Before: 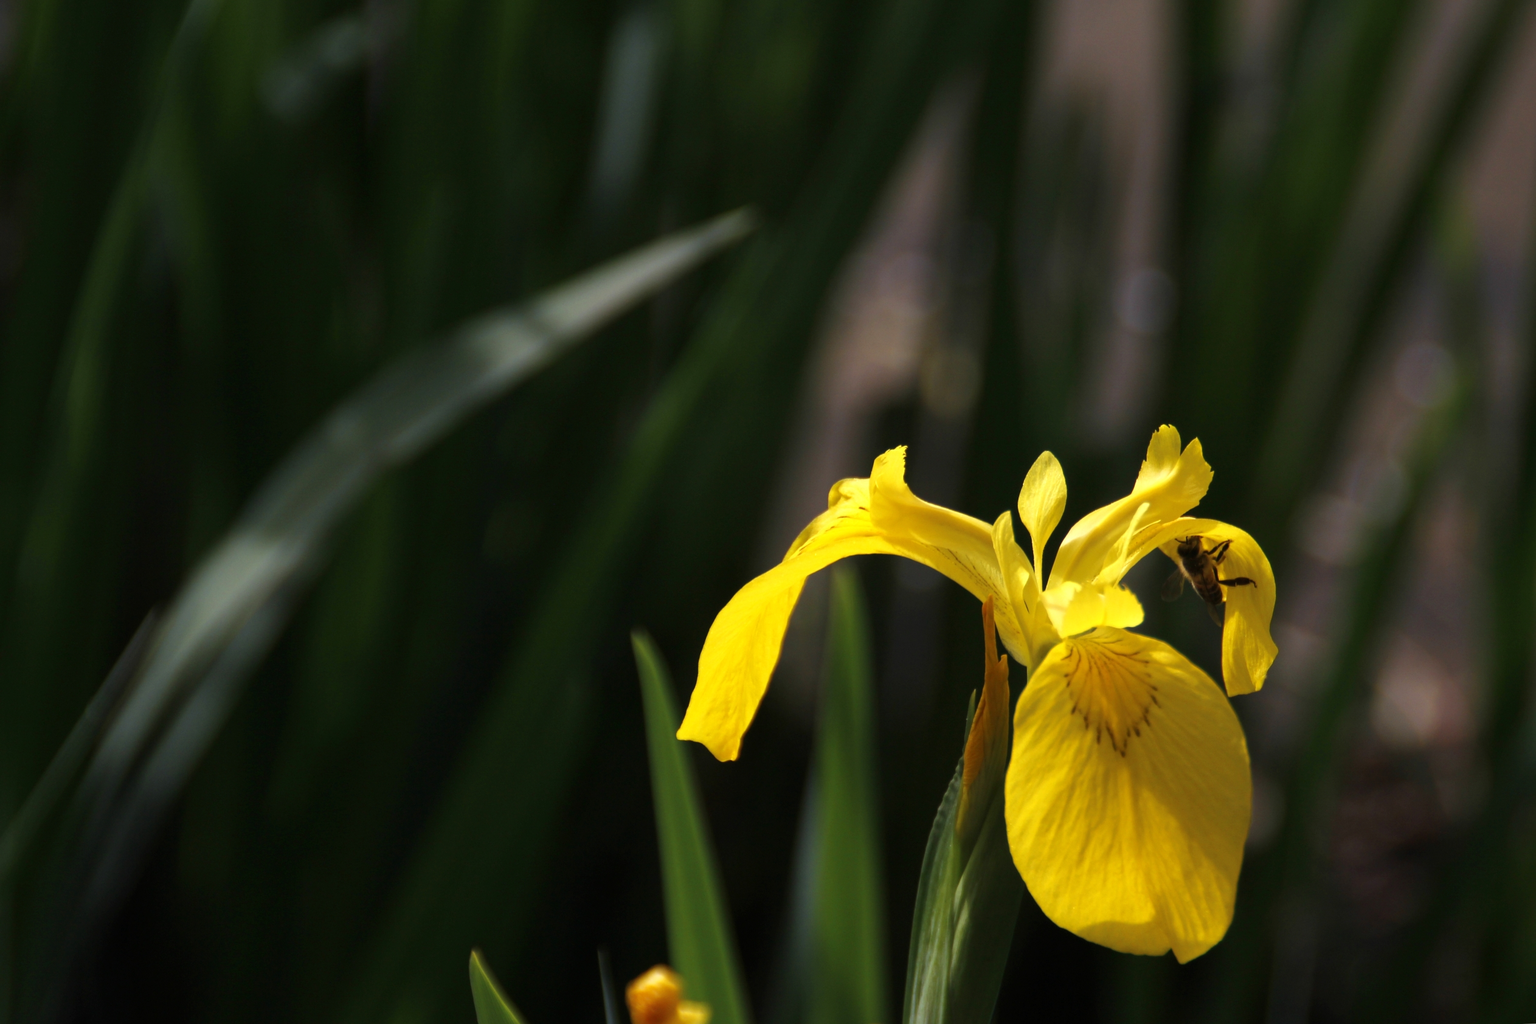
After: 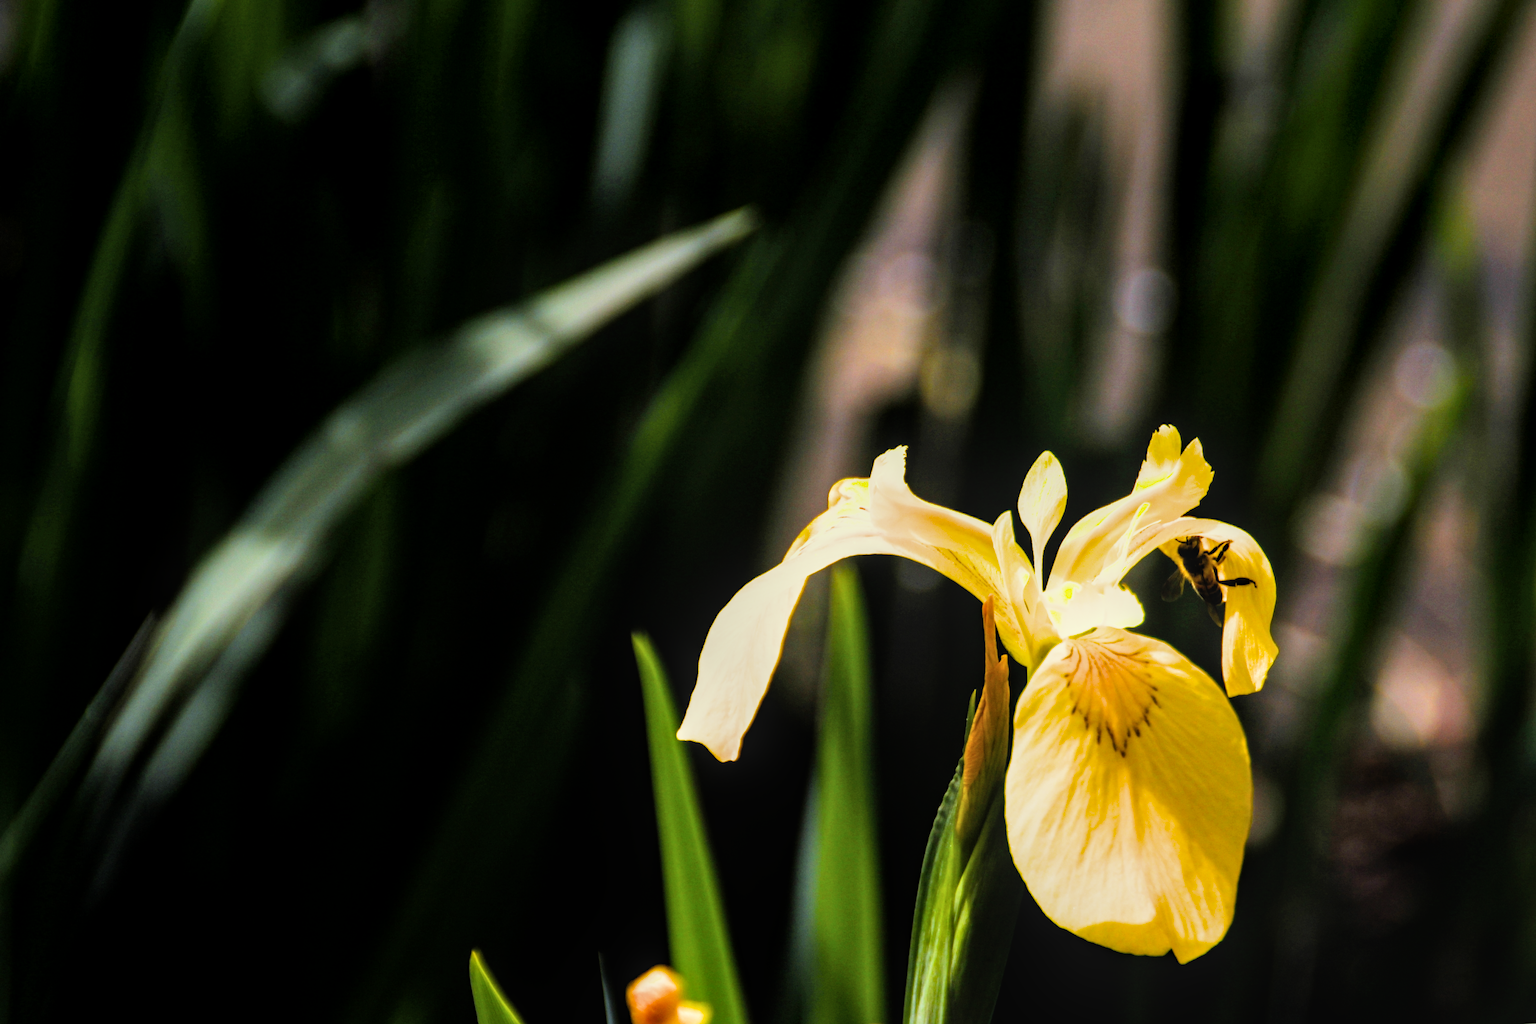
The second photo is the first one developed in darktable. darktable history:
local contrast: on, module defaults
exposure: black level correction 0, exposure 1.2 EV, compensate highlight preservation false
color balance rgb: perceptual saturation grading › global saturation 40%, global vibrance 20%
filmic rgb: black relative exposure -5 EV, hardness 2.88, contrast 1.4, highlights saturation mix -30%
